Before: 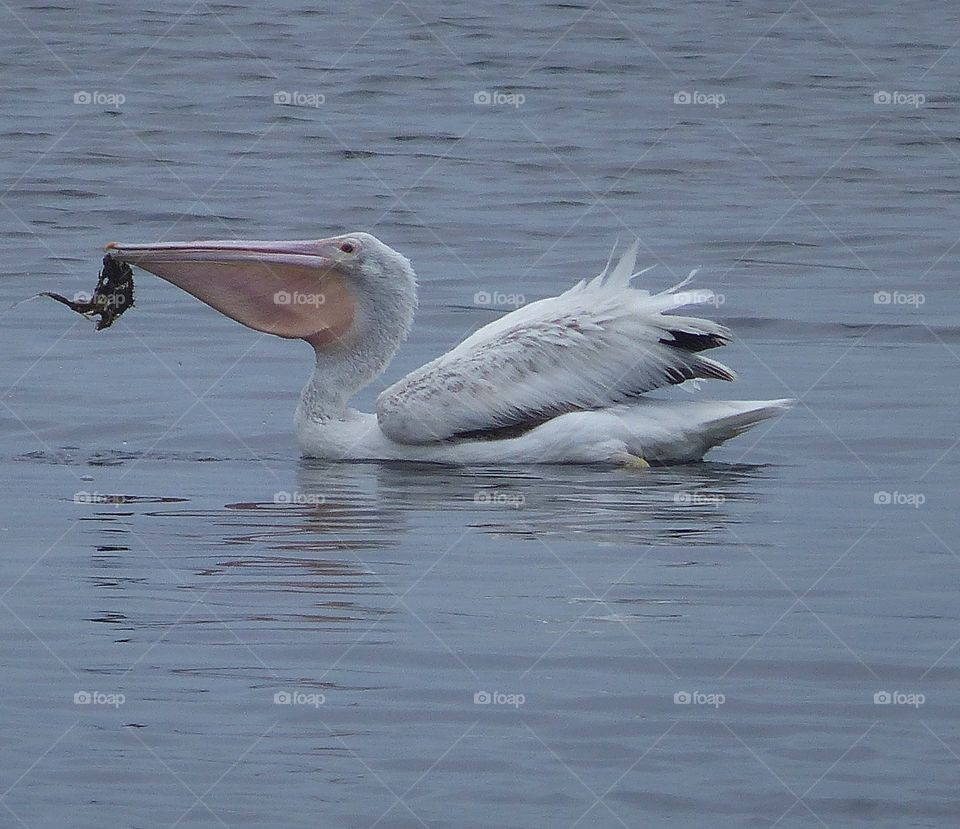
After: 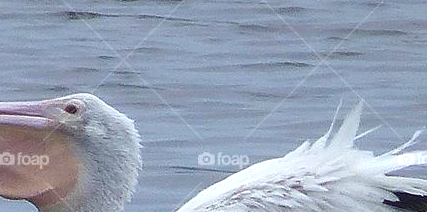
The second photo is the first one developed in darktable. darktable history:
crop: left 28.833%, top 16.86%, right 26.623%, bottom 57.532%
exposure: exposure 0.636 EV, compensate exposure bias true, compensate highlight preservation false
